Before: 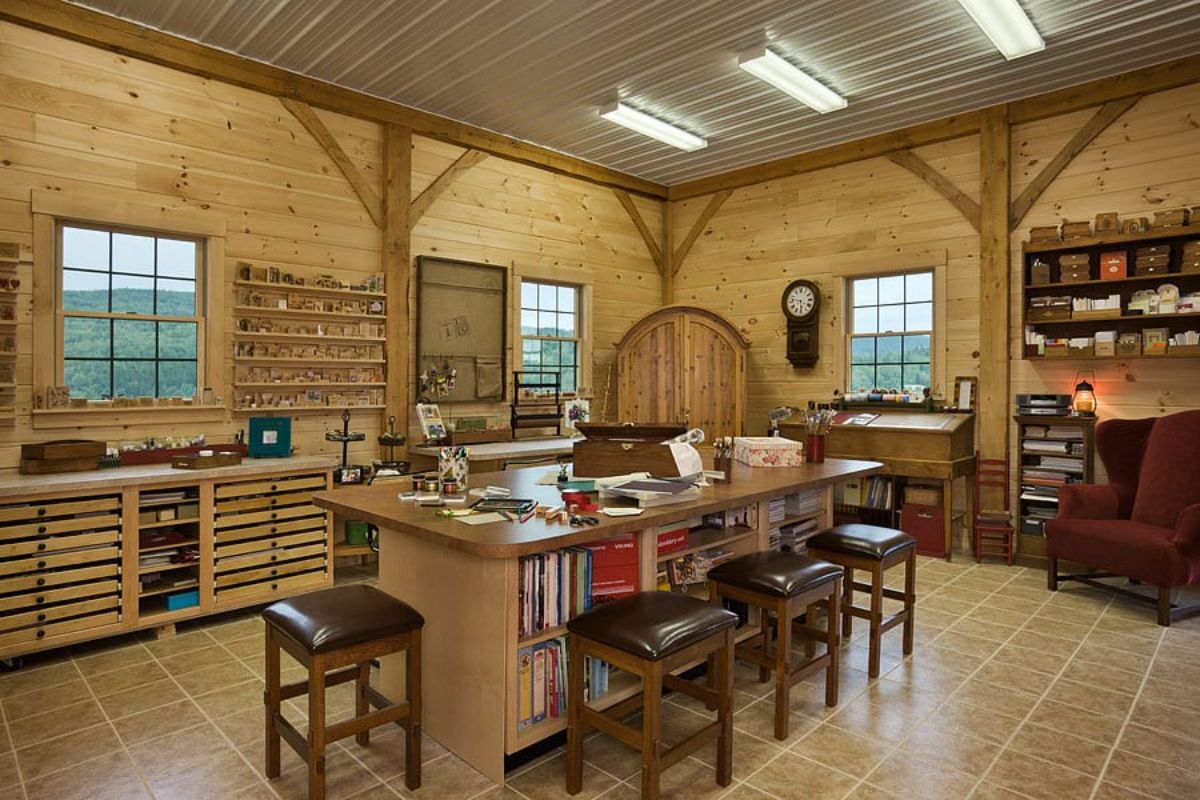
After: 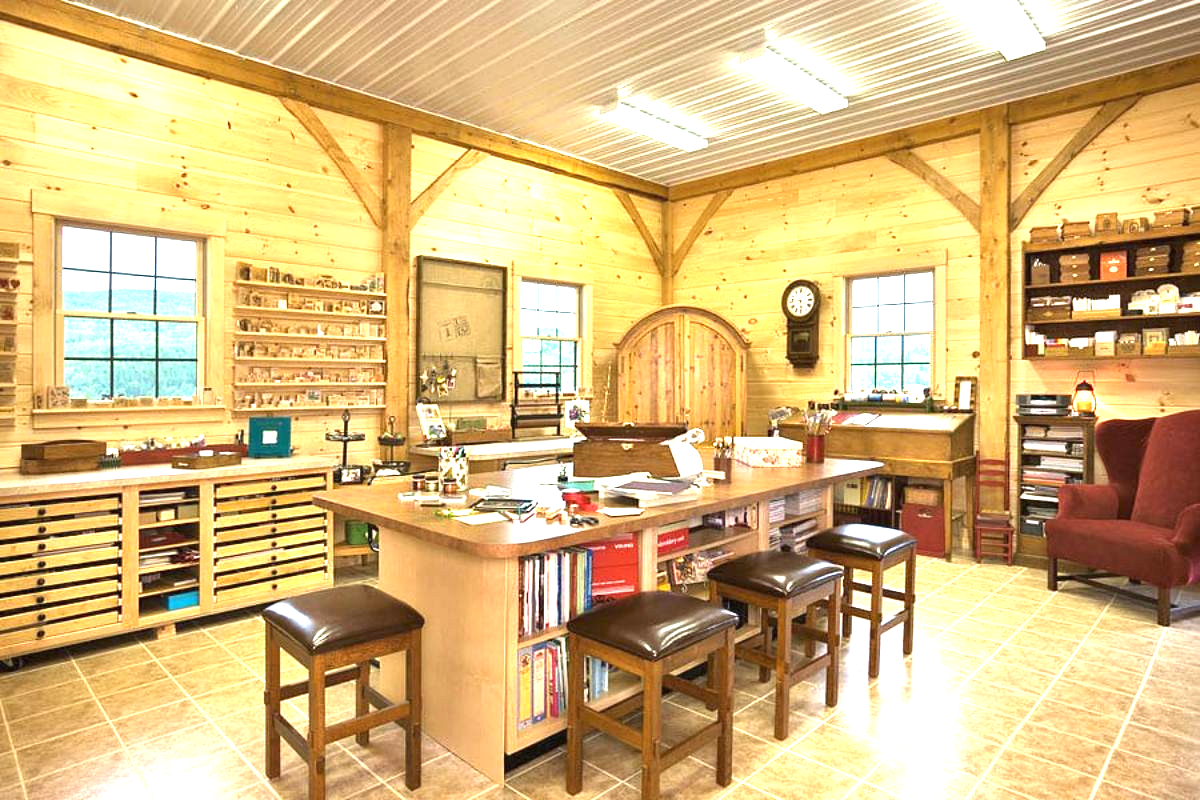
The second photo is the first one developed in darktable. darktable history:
exposure: black level correction 0, exposure 1.992 EV, compensate highlight preservation false
